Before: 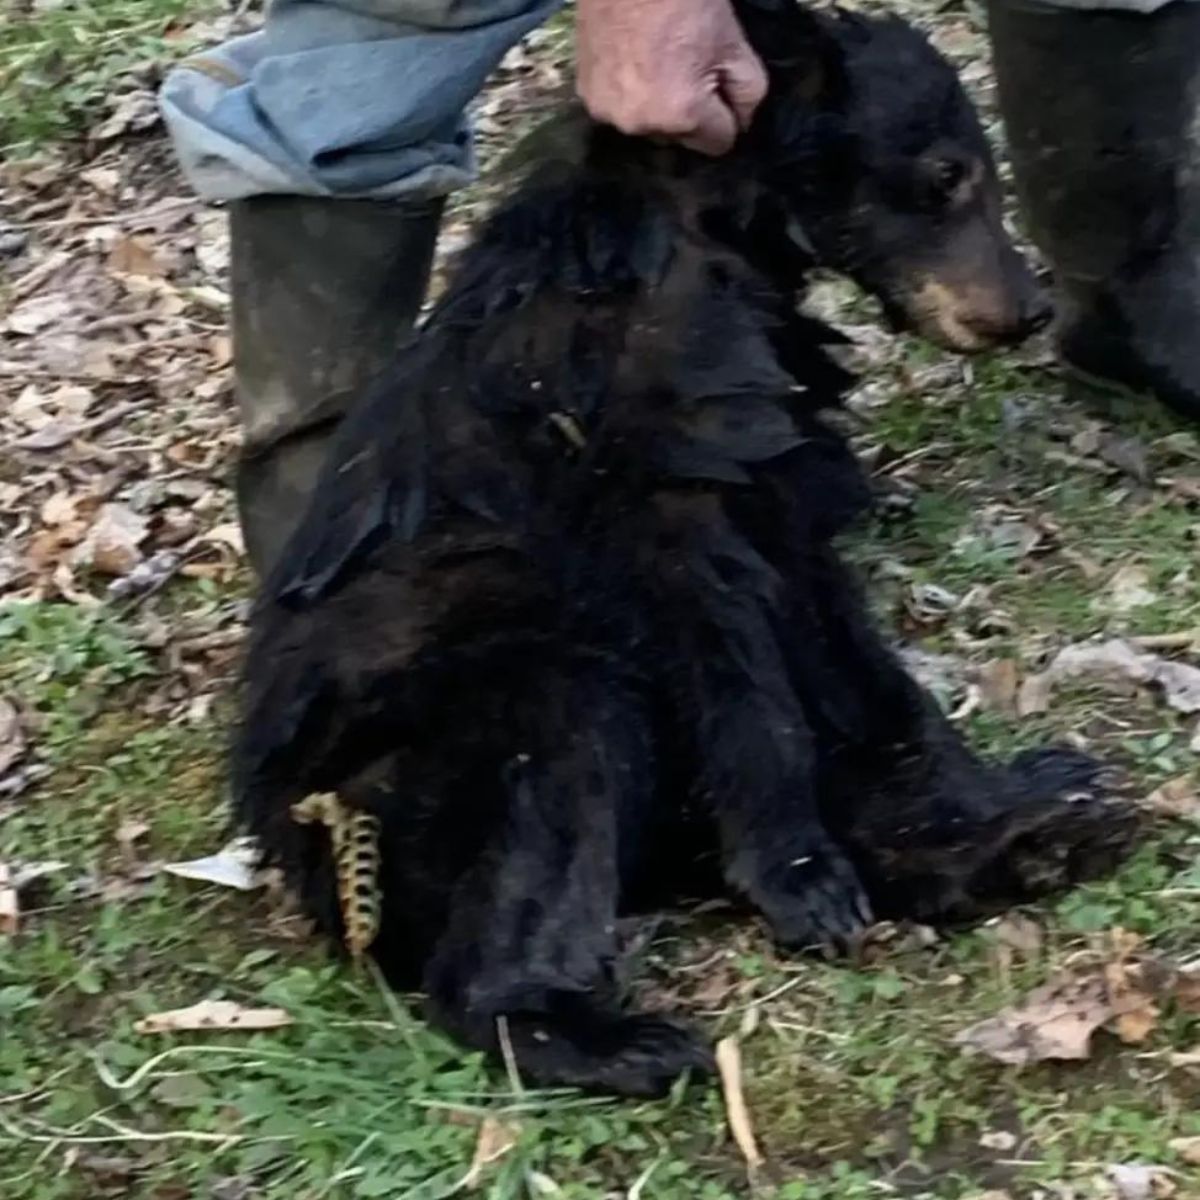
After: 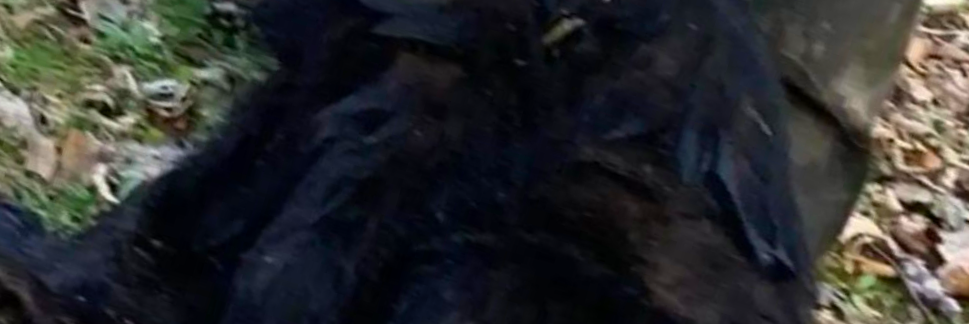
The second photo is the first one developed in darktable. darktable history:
contrast brightness saturation: saturation 0.5
crop and rotate: angle 16.12°, top 30.835%, bottom 35.653%
